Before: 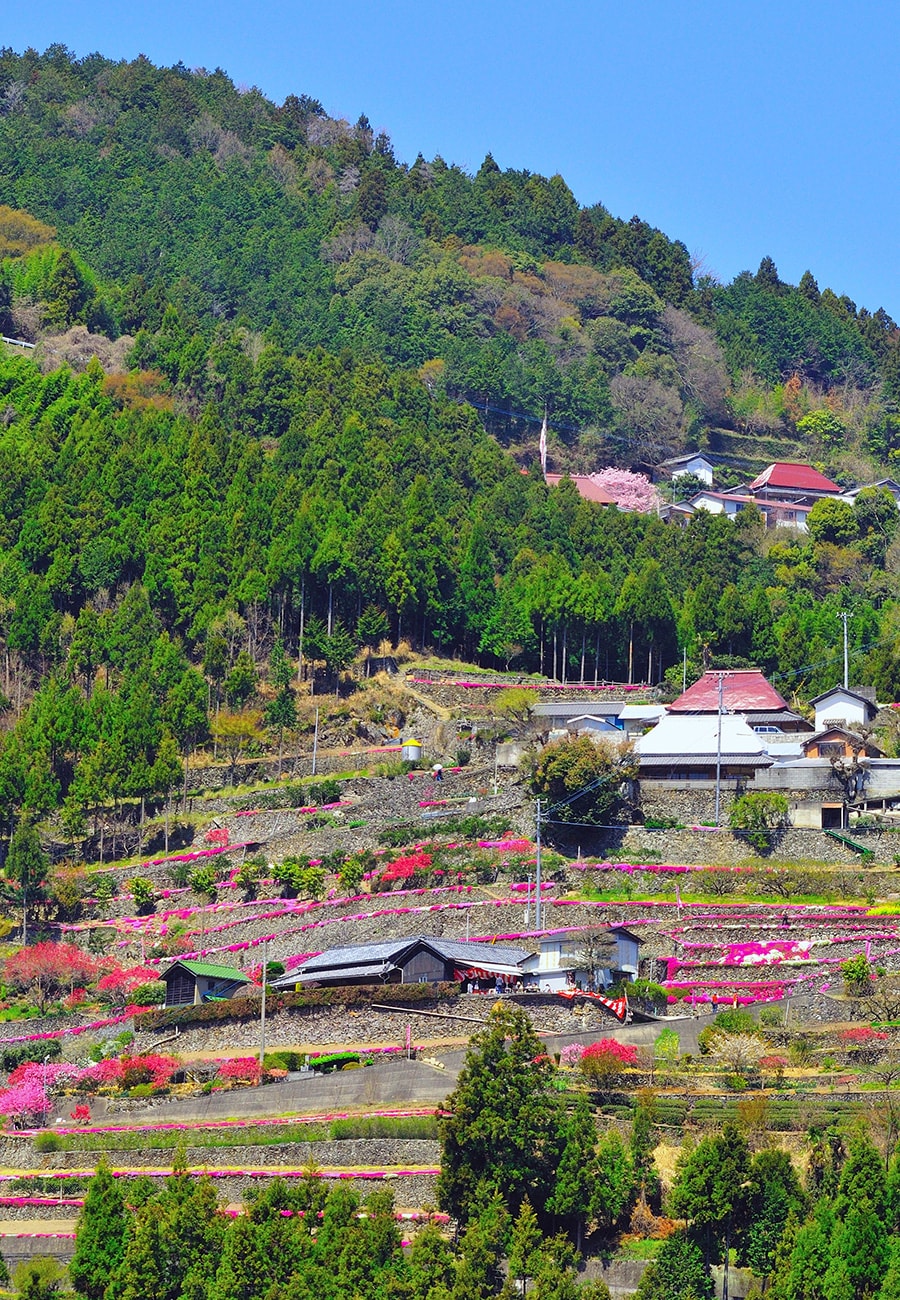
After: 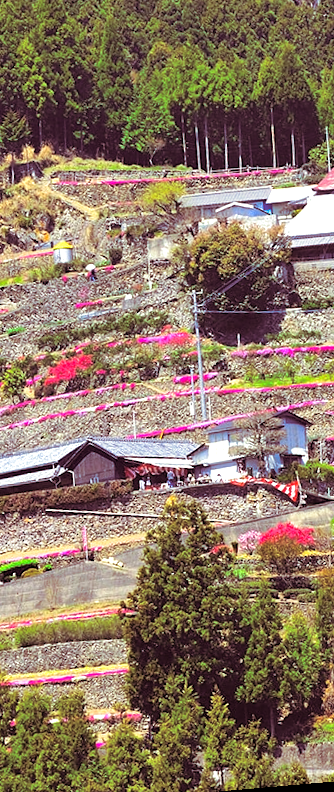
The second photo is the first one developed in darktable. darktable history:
crop: left 40.878%, top 39.176%, right 25.993%, bottom 3.081%
exposure: exposure 0.556 EV, compensate highlight preservation false
haze removal: adaptive false
split-toning: on, module defaults
rotate and perspective: rotation -4.98°, automatic cropping off
